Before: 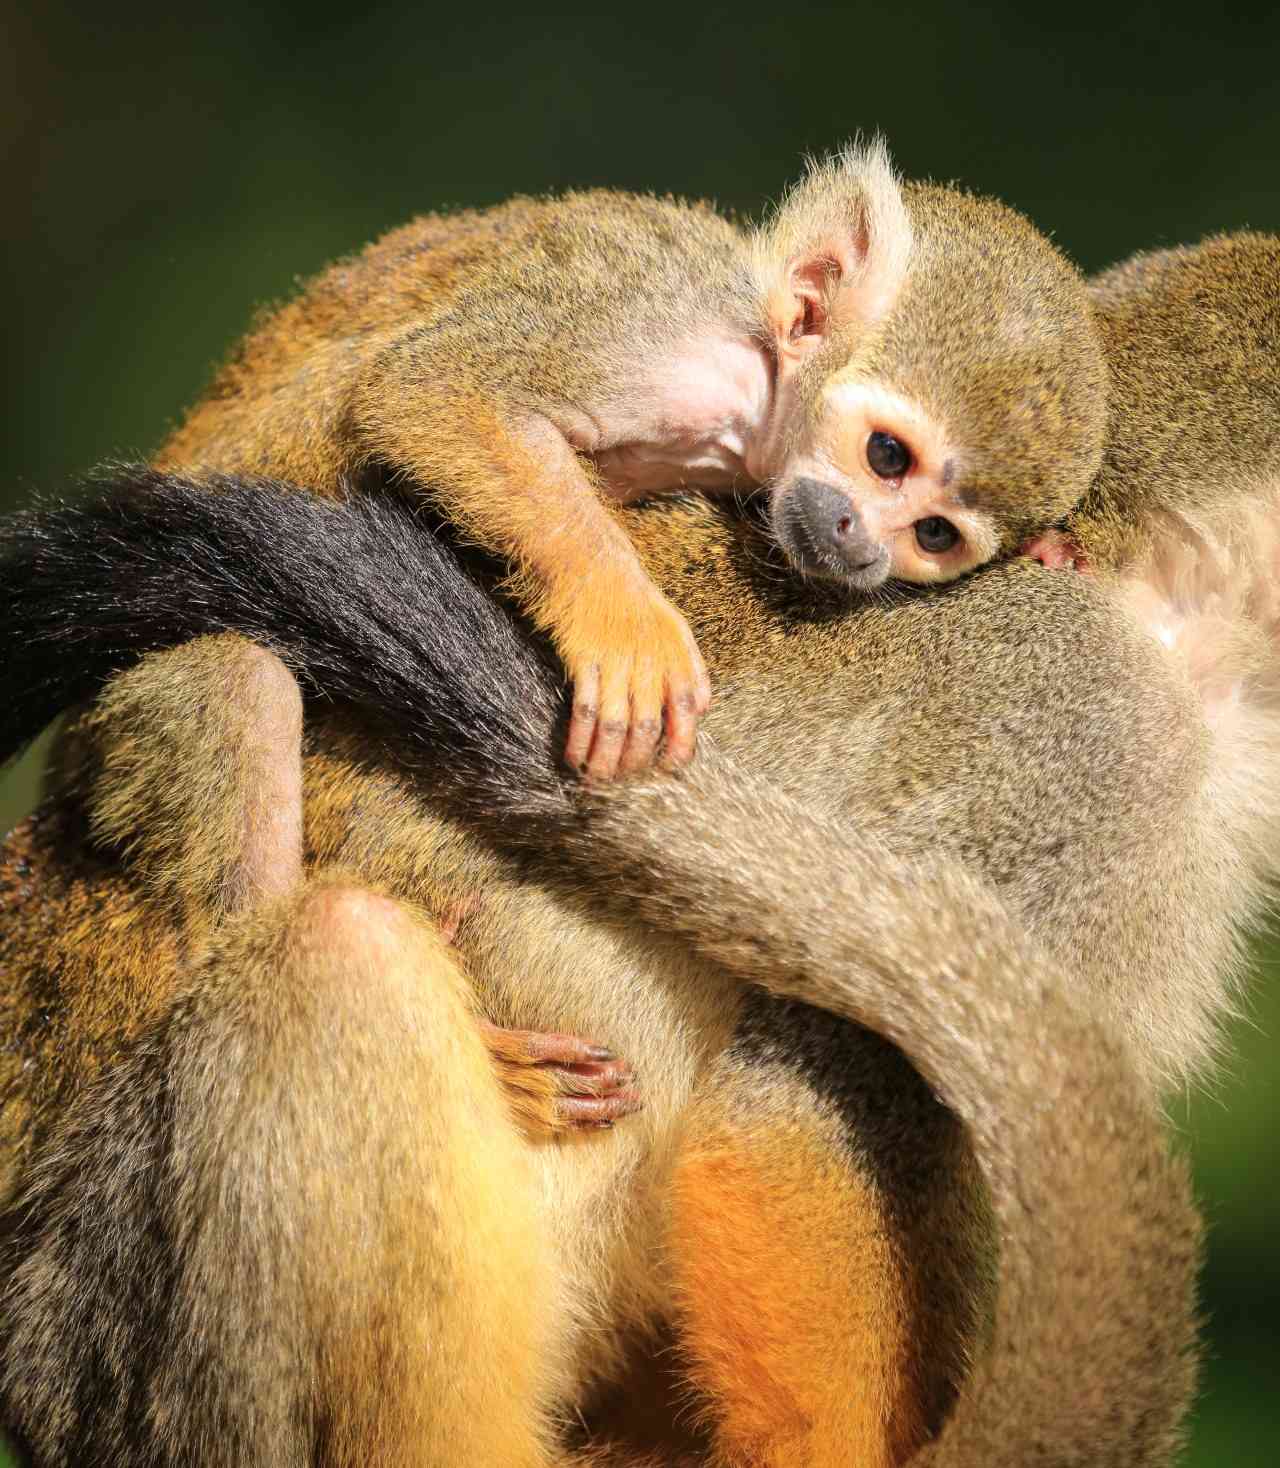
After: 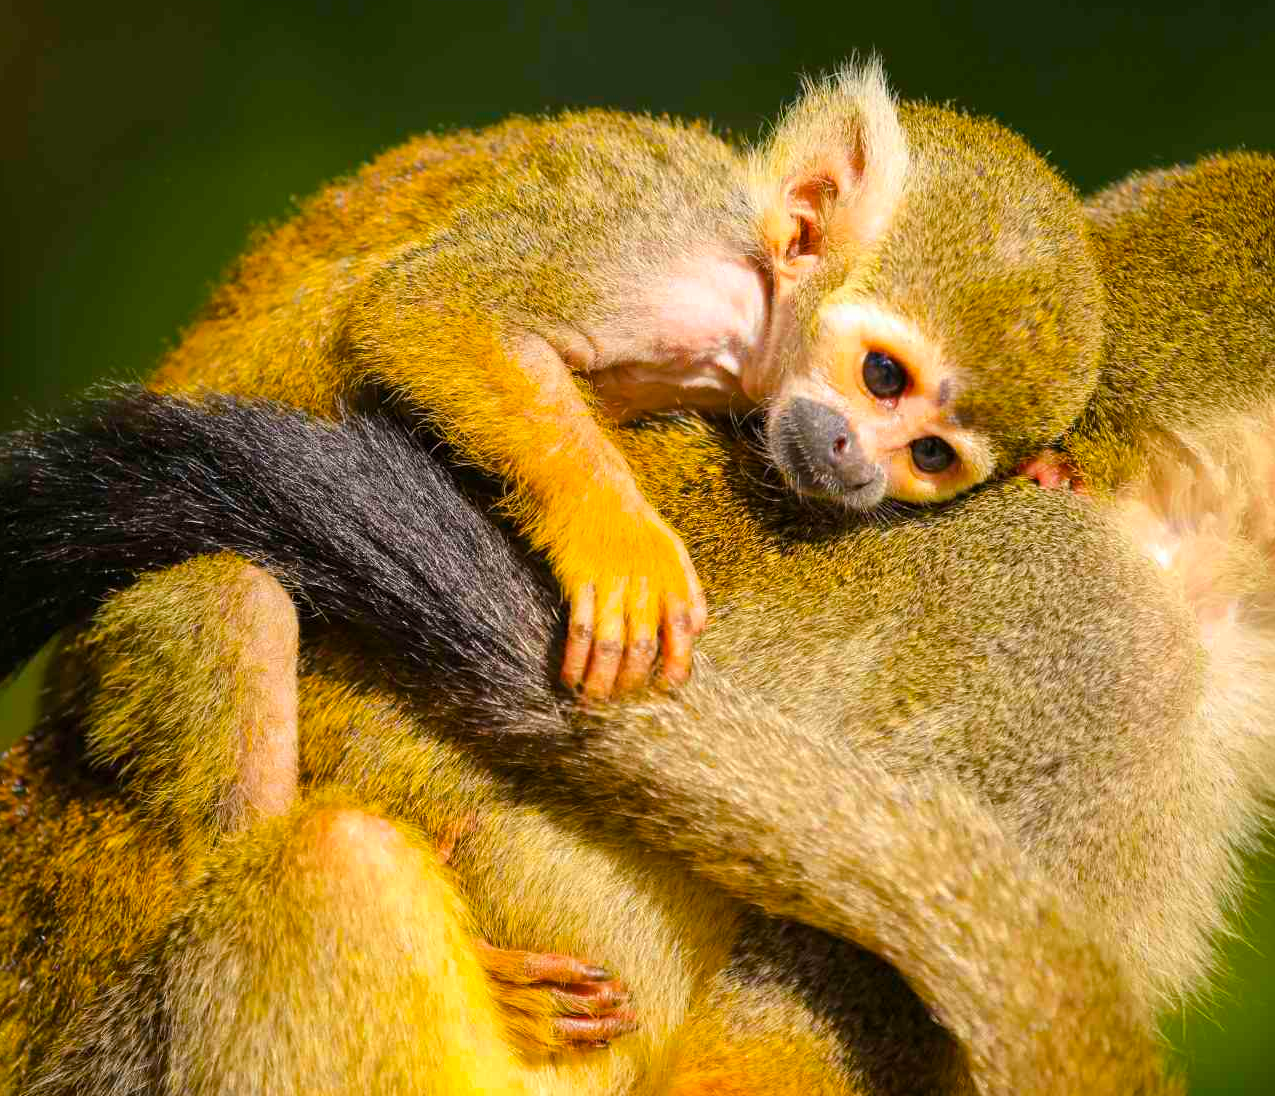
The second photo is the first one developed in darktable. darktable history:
crop: left 0.387%, top 5.469%, bottom 19.809%
color balance: output saturation 120%
color balance rgb: perceptual saturation grading › global saturation 25%, global vibrance 20%
